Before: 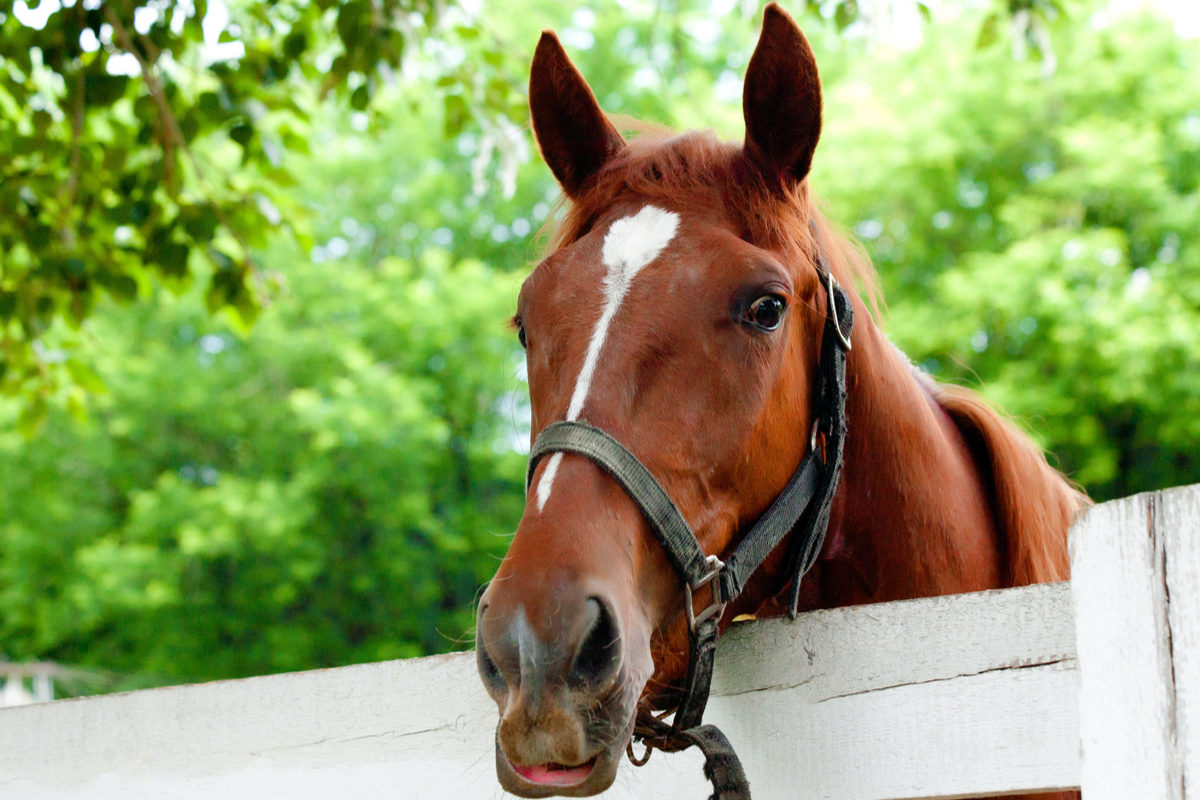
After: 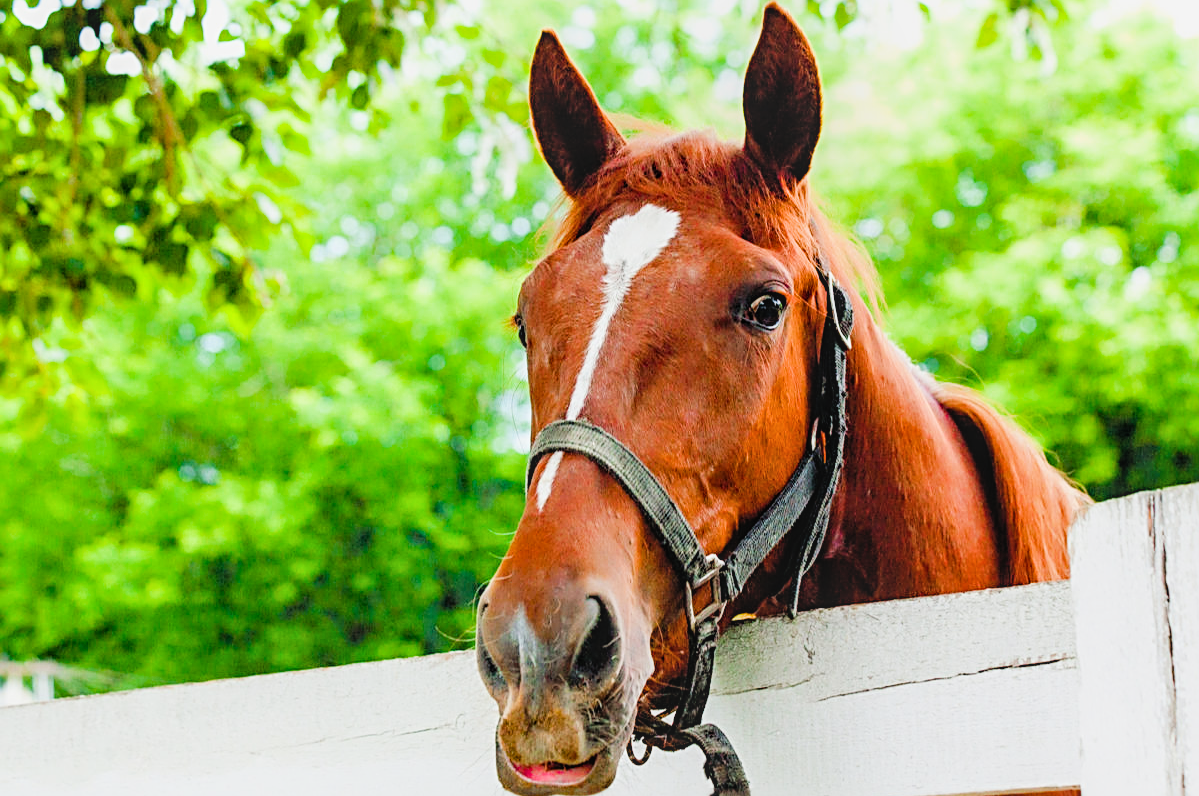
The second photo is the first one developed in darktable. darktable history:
crop: top 0.249%, bottom 0.133%
local contrast: detail 114%
color balance rgb: shadows lift › chroma 0.658%, shadows lift › hue 115.25°, power › hue 330.09°, perceptual saturation grading › global saturation 29.633%, contrast -10.094%
sharpen: radius 2.847, amount 0.726
filmic rgb: black relative exposure -5.13 EV, white relative exposure 4 EV, threshold 3.05 EV, hardness 2.89, contrast 1.201, highlights saturation mix -29.47%, enable highlight reconstruction true
exposure: black level correction -0.005, exposure 1.007 EV, compensate exposure bias true, compensate highlight preservation false
levels: black 0.095%
